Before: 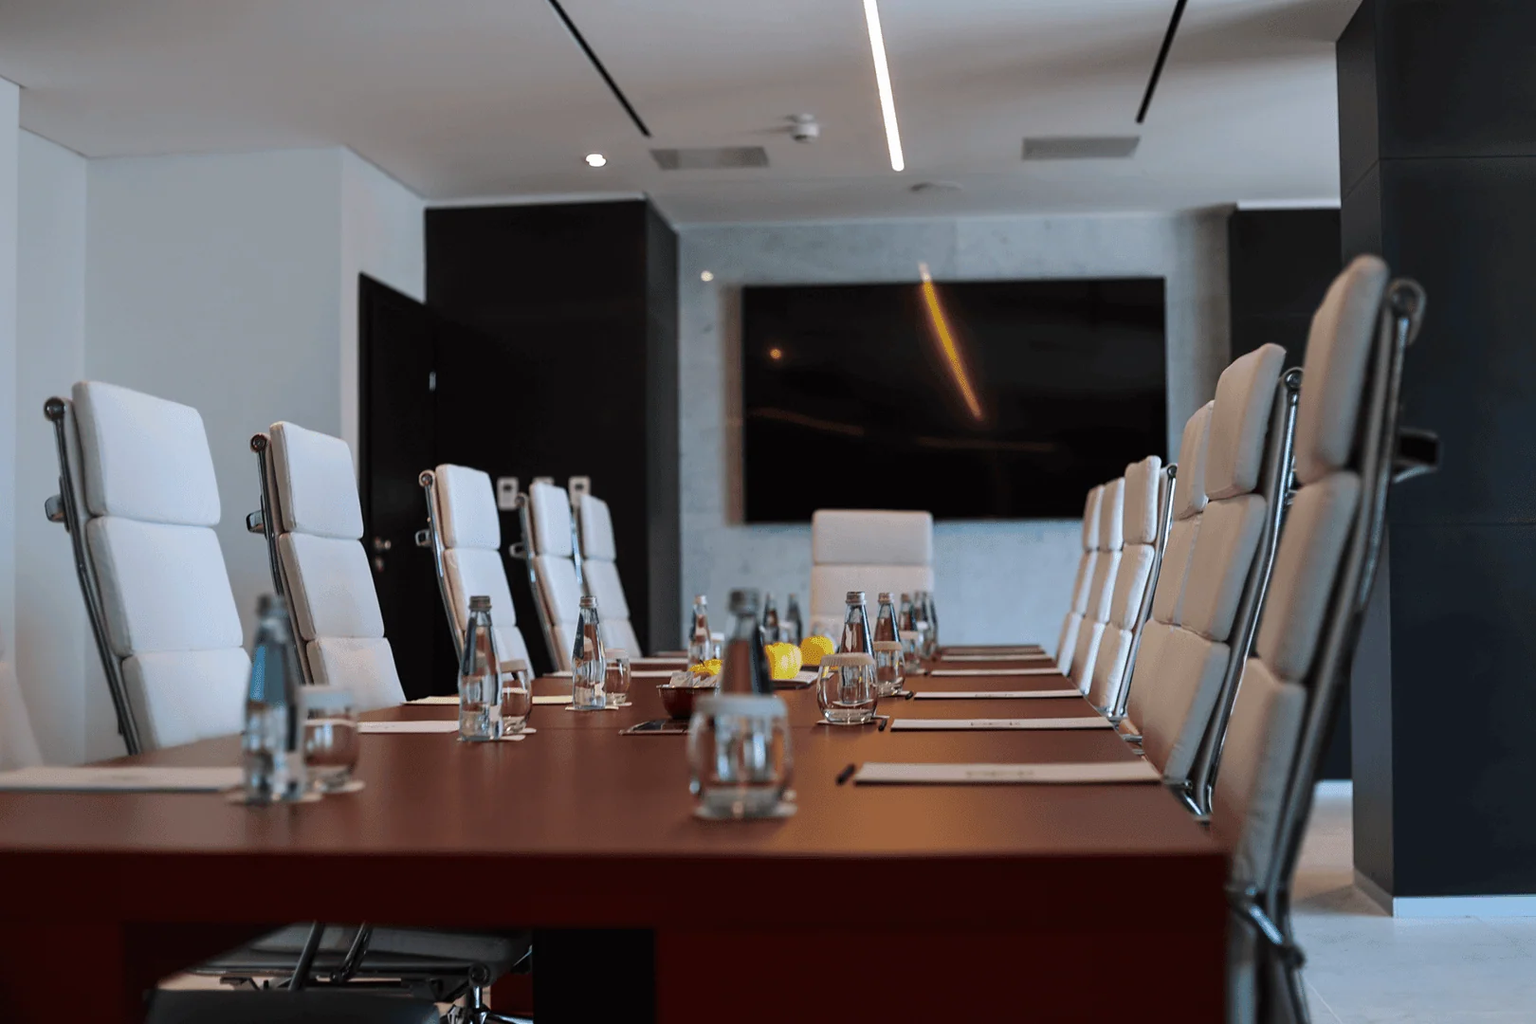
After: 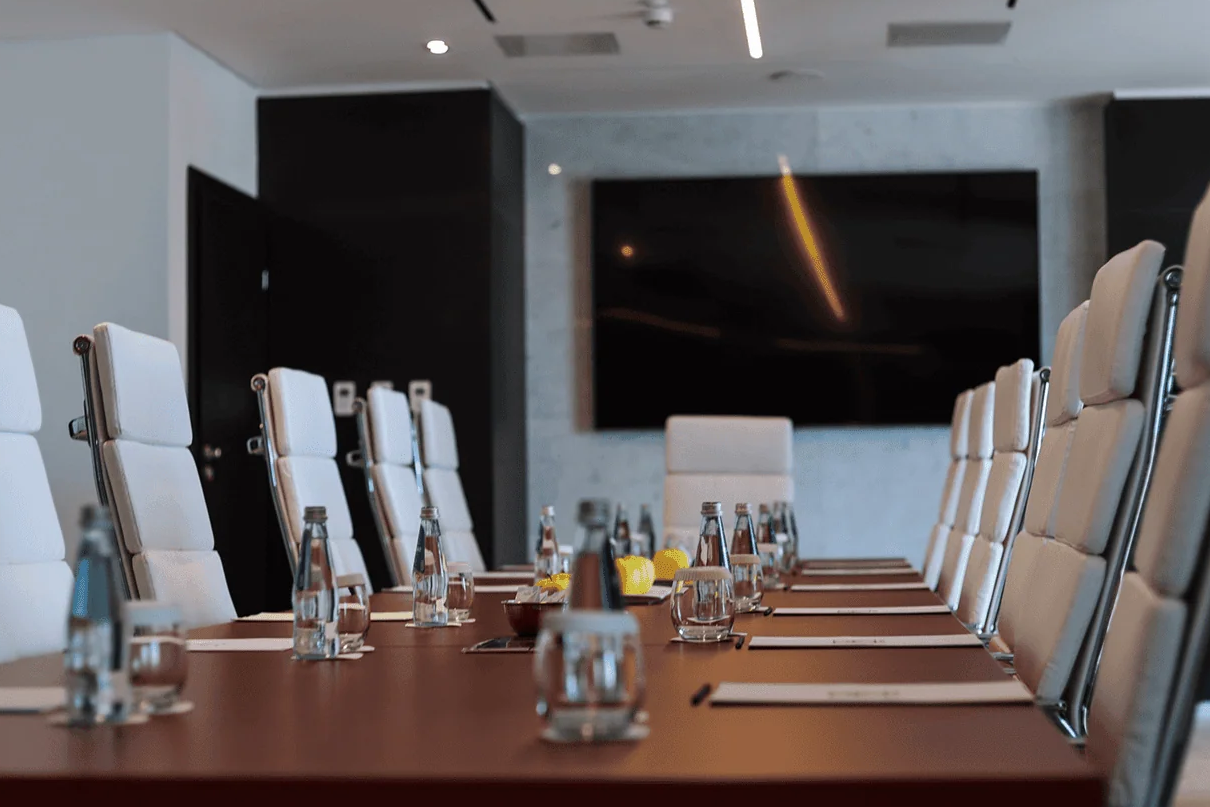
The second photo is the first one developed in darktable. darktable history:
contrast brightness saturation: contrast 0.01, saturation -0.05
crop and rotate: left 11.831%, top 11.346%, right 13.429%, bottom 13.899%
